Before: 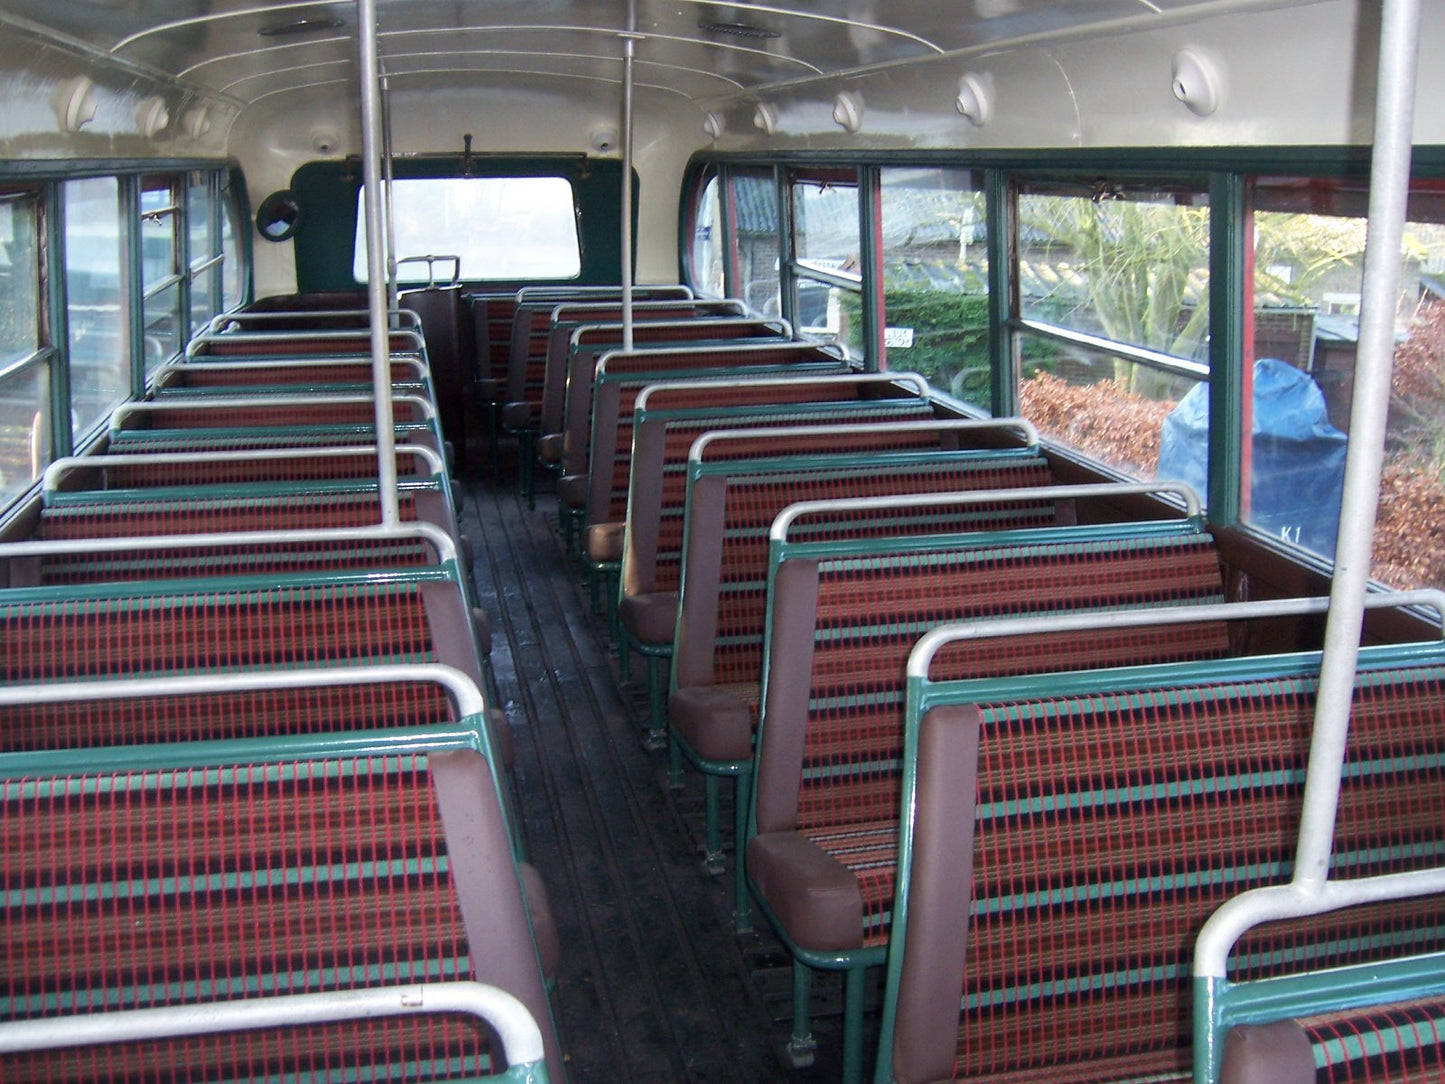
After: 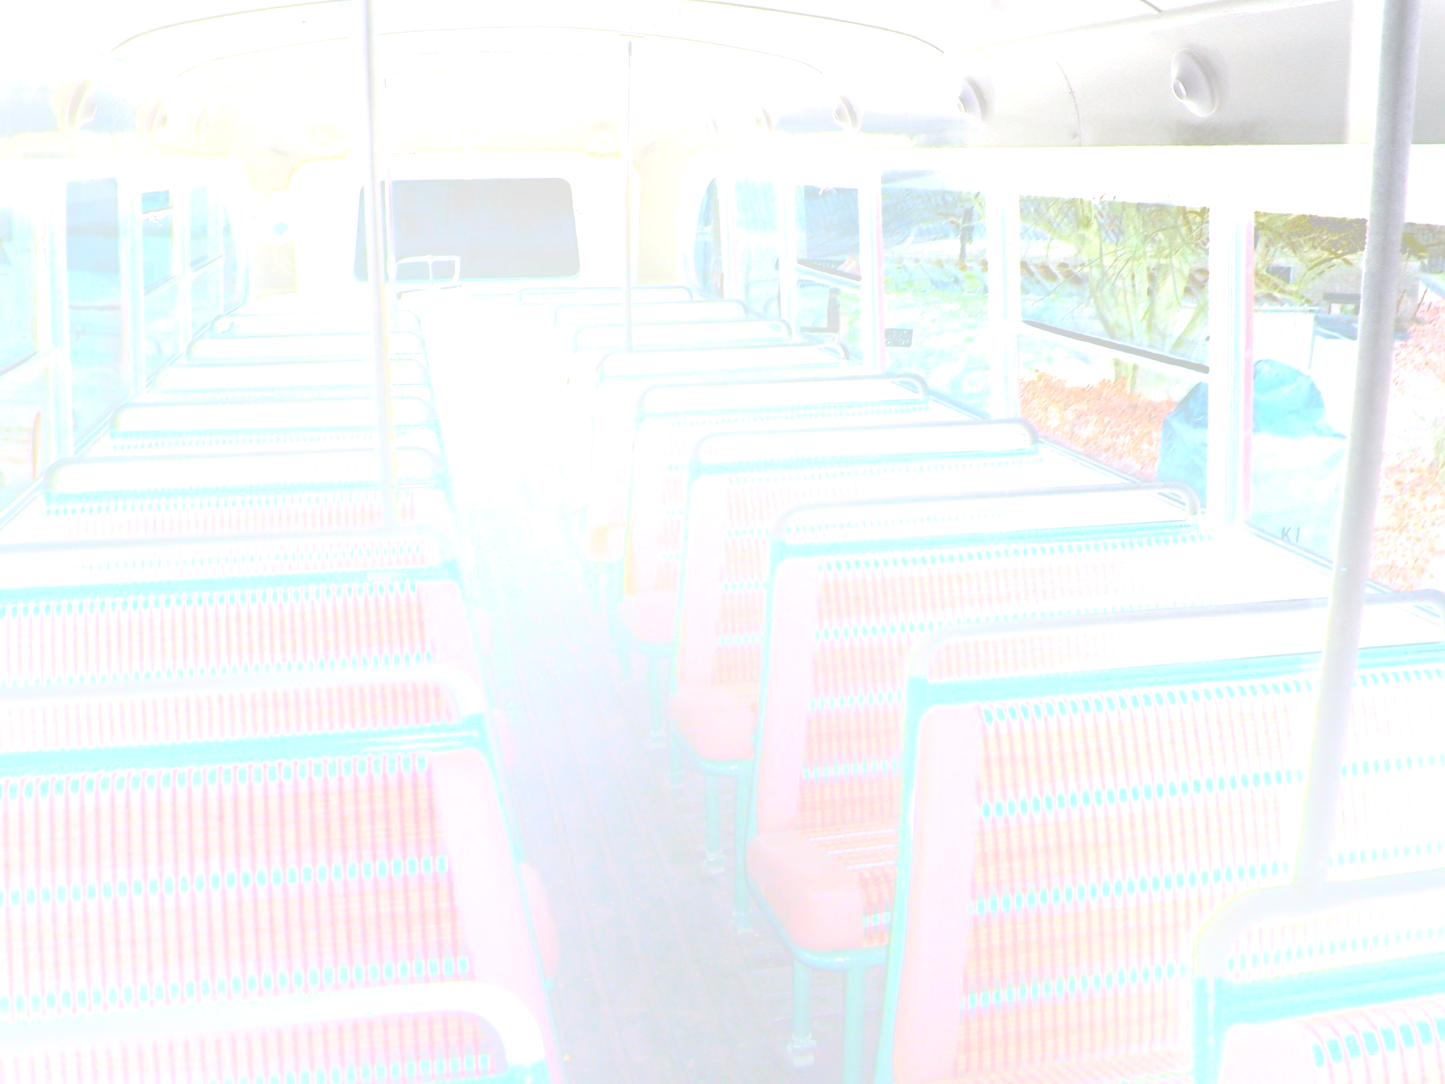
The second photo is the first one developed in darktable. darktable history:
exposure: black level correction 0, exposure 1.741 EV, compensate exposure bias true, compensate highlight preservation false
contrast brightness saturation: contrast 0.1, saturation -0.3
bloom: size 70%, threshold 25%, strength 70%
